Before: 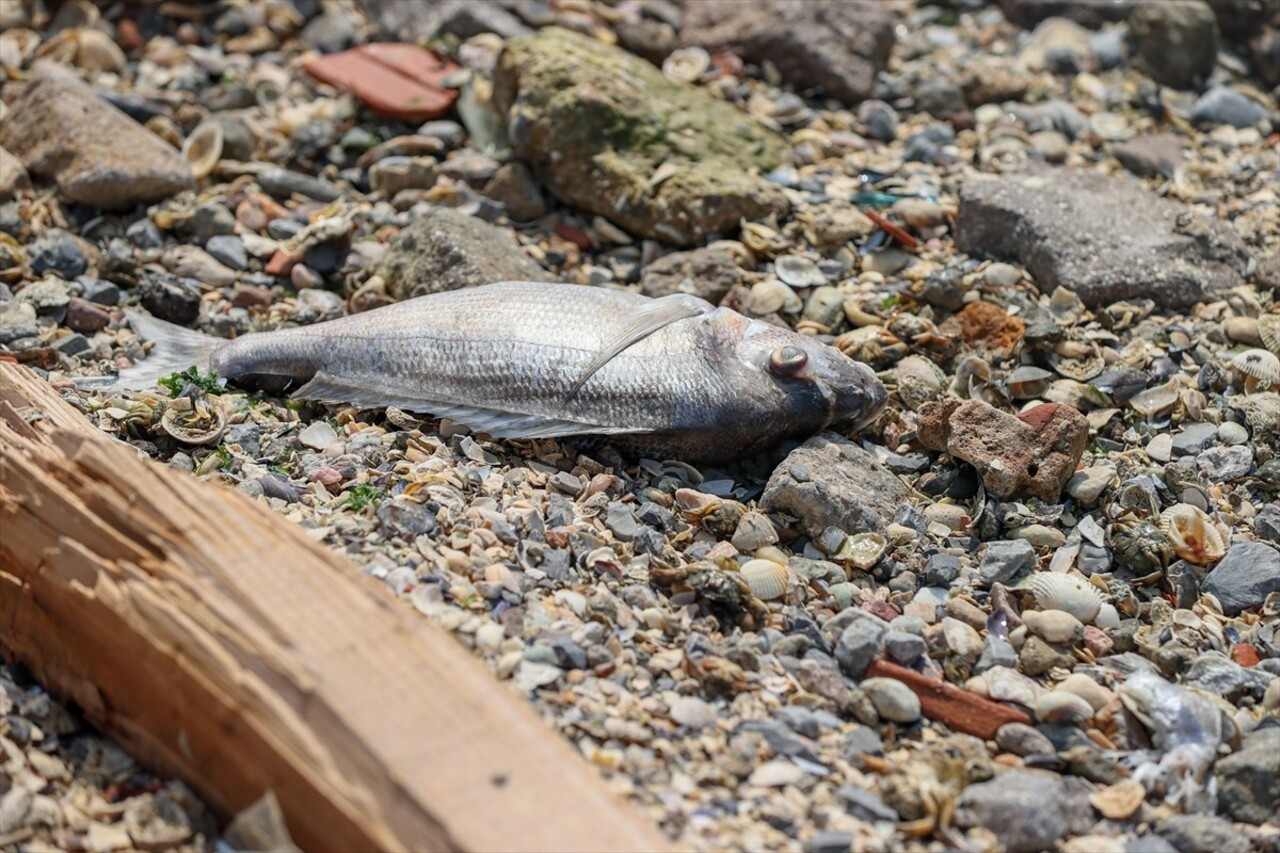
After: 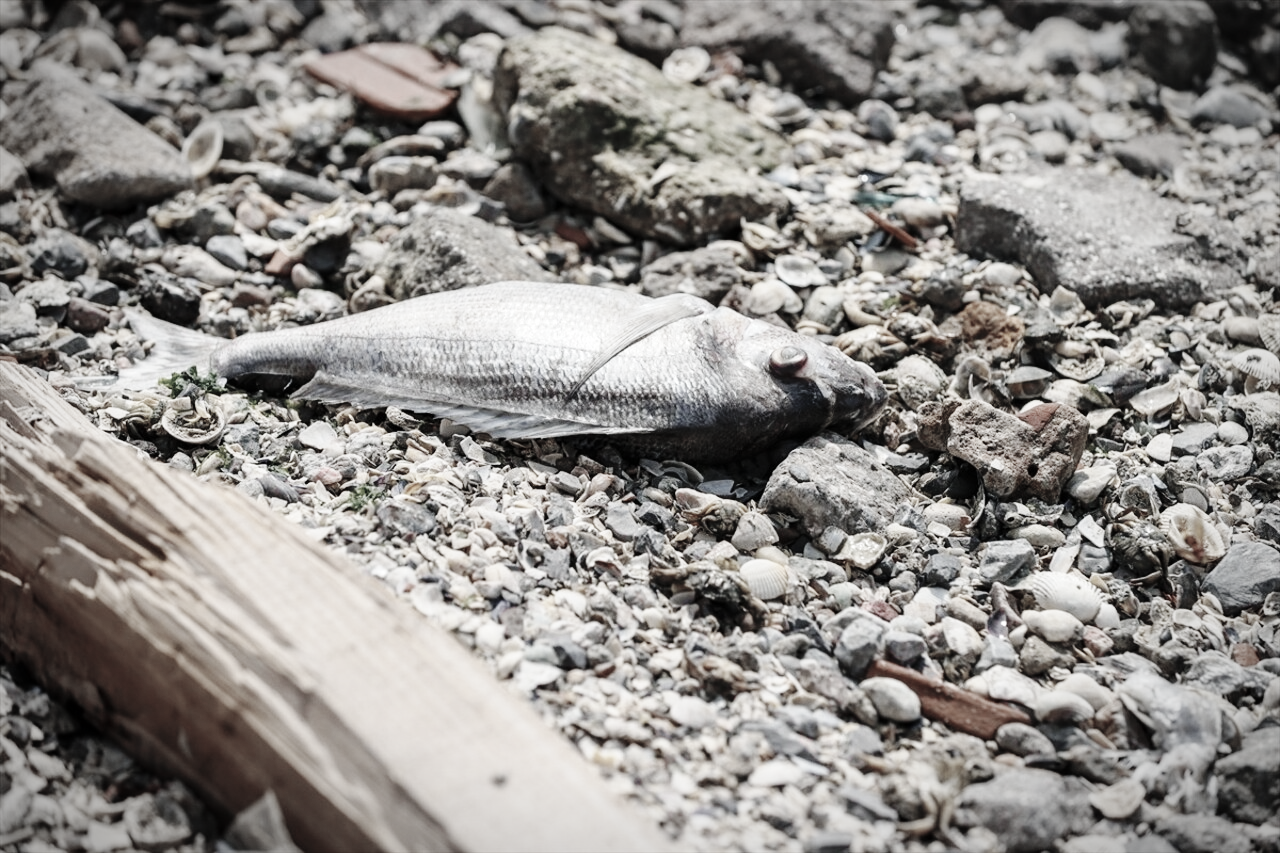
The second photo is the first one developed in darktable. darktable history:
contrast brightness saturation: saturation -0.17
color zones: curves: ch1 [(0, 0.34) (0.143, 0.164) (0.286, 0.152) (0.429, 0.176) (0.571, 0.173) (0.714, 0.188) (0.857, 0.199) (1, 0.34)]
vignetting: automatic ratio true
exposure: exposure 0.128 EV, compensate highlight preservation false
base curve: curves: ch0 [(0, 0) (0.036, 0.025) (0.121, 0.166) (0.206, 0.329) (0.605, 0.79) (1, 1)], preserve colors none
